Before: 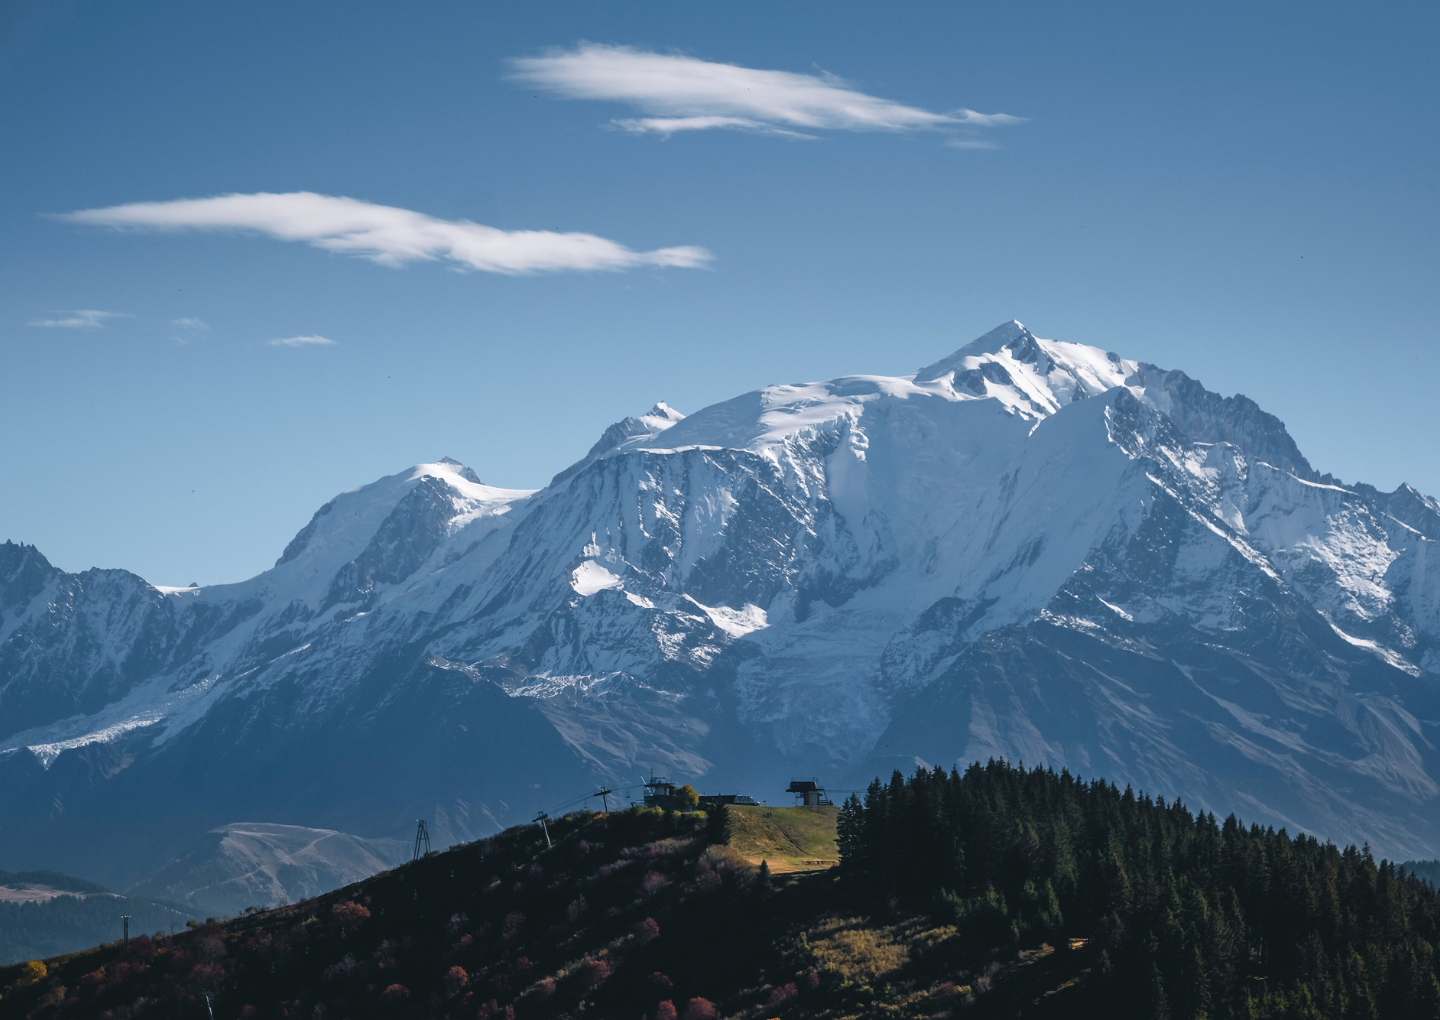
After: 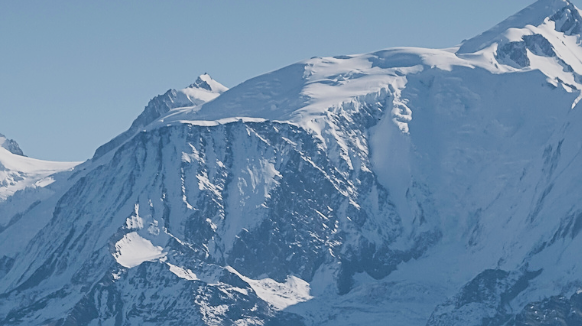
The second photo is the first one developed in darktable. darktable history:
filmic rgb: black relative exposure -7.65 EV, white relative exposure 4.56 EV, hardness 3.61, contrast 1.05
sharpen: on, module defaults
crop: left 31.751%, top 32.172%, right 27.8%, bottom 35.83%
